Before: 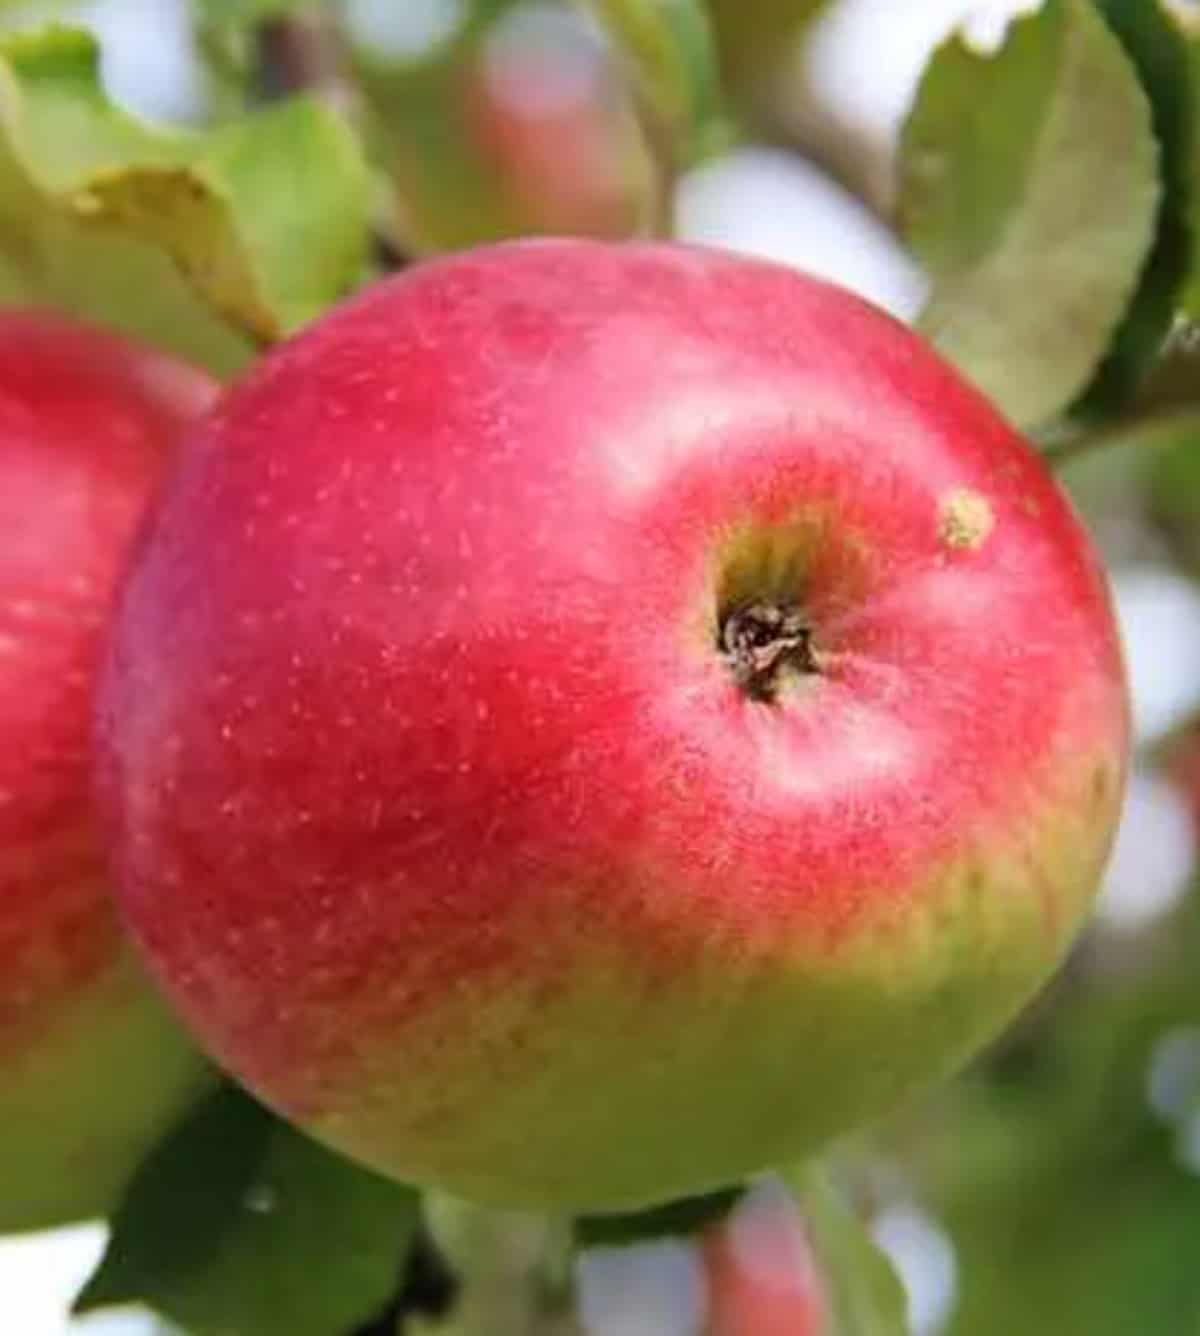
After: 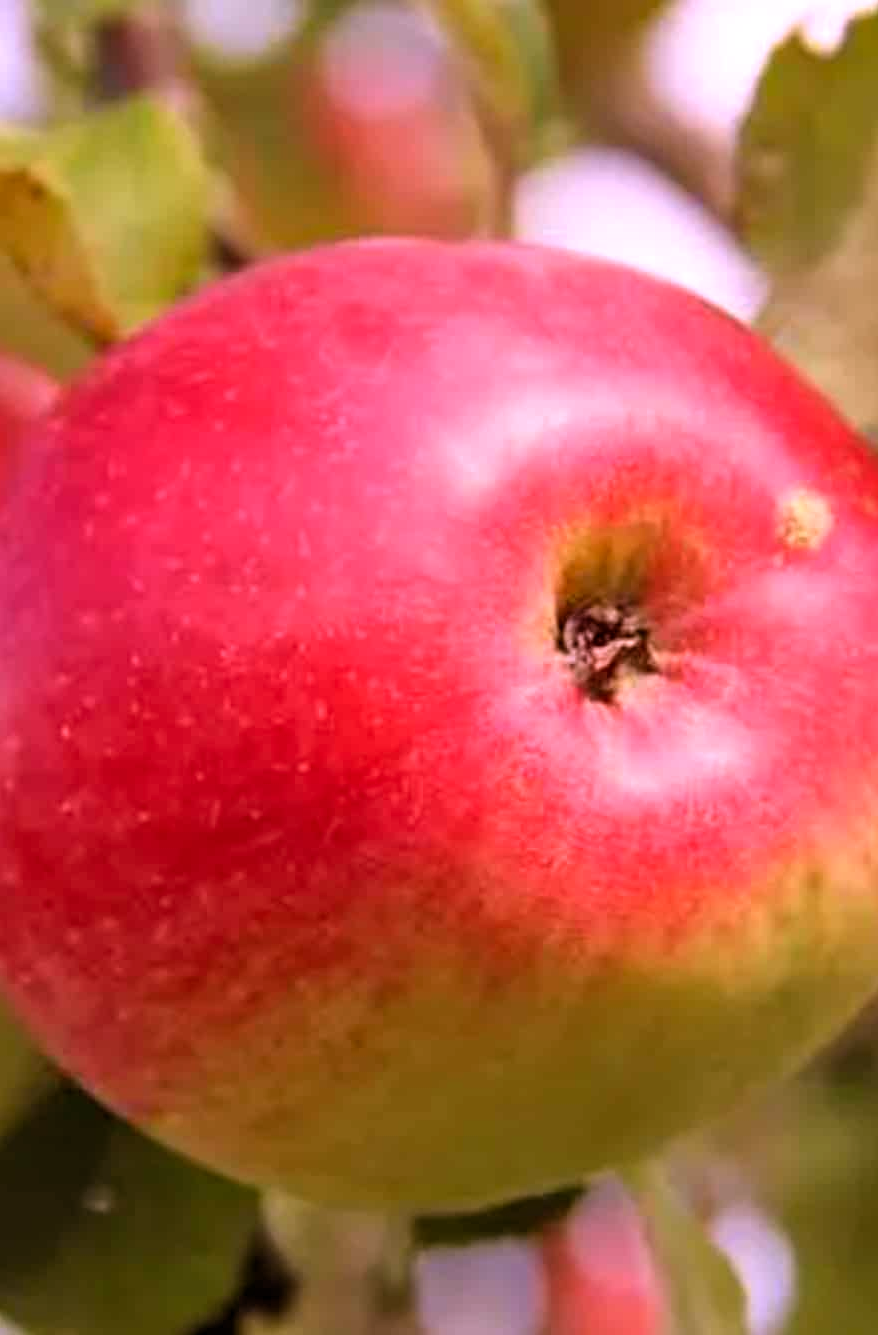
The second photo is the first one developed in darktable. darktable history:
rgb levels: mode RGB, independent channels, levels [[0, 0.5, 1], [0, 0.521, 1], [0, 0.536, 1]]
white balance: red 1.188, blue 1.11
crop: left 13.443%, right 13.31%
levels: levels [0.016, 0.5, 0.996]
color calibration: illuminant same as pipeline (D50), adaptation none (bypass), gamut compression 1.72
